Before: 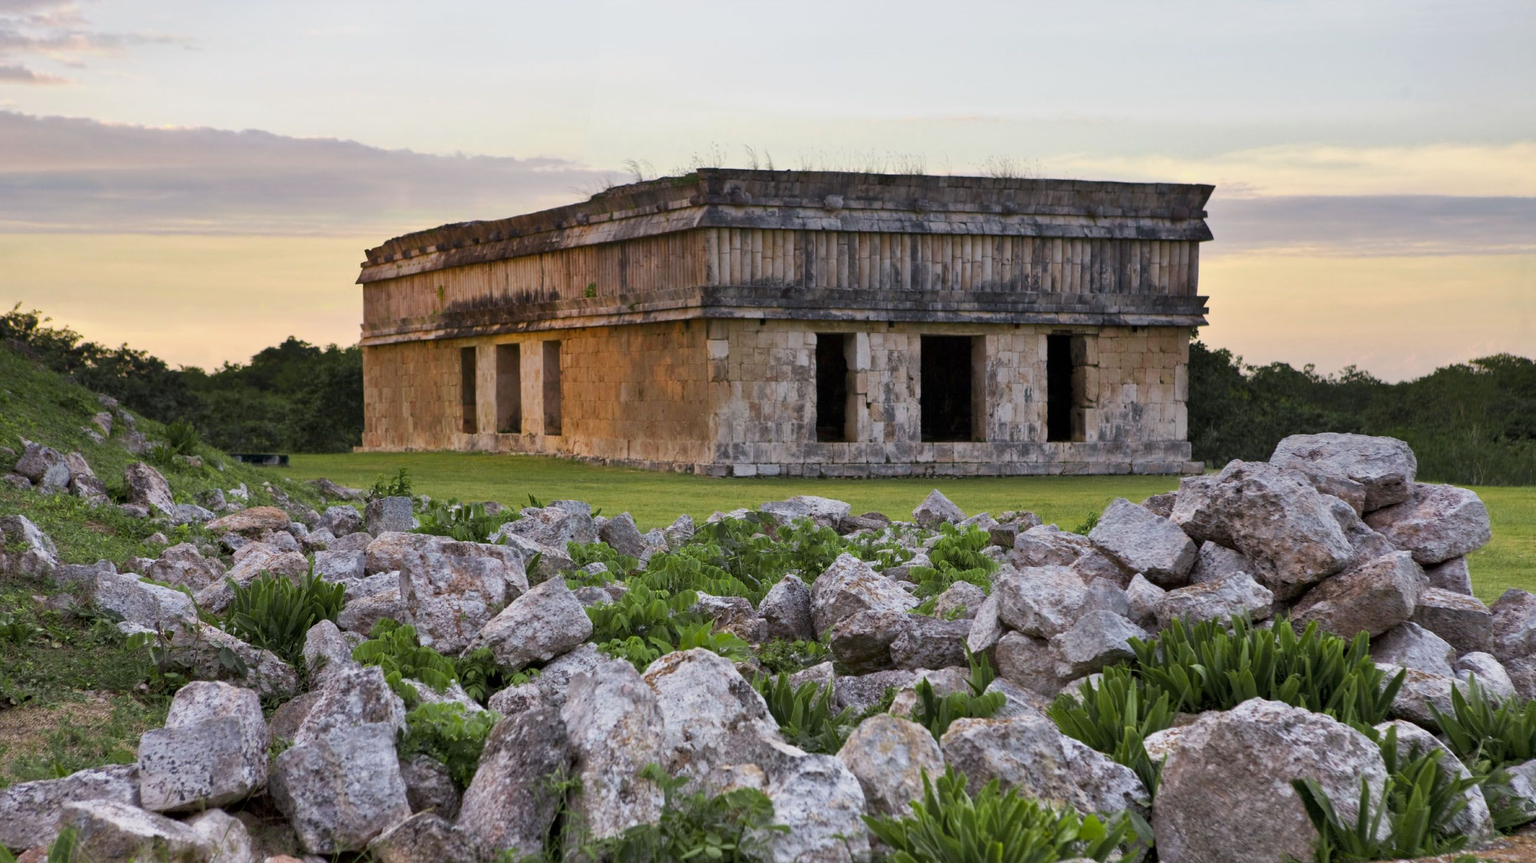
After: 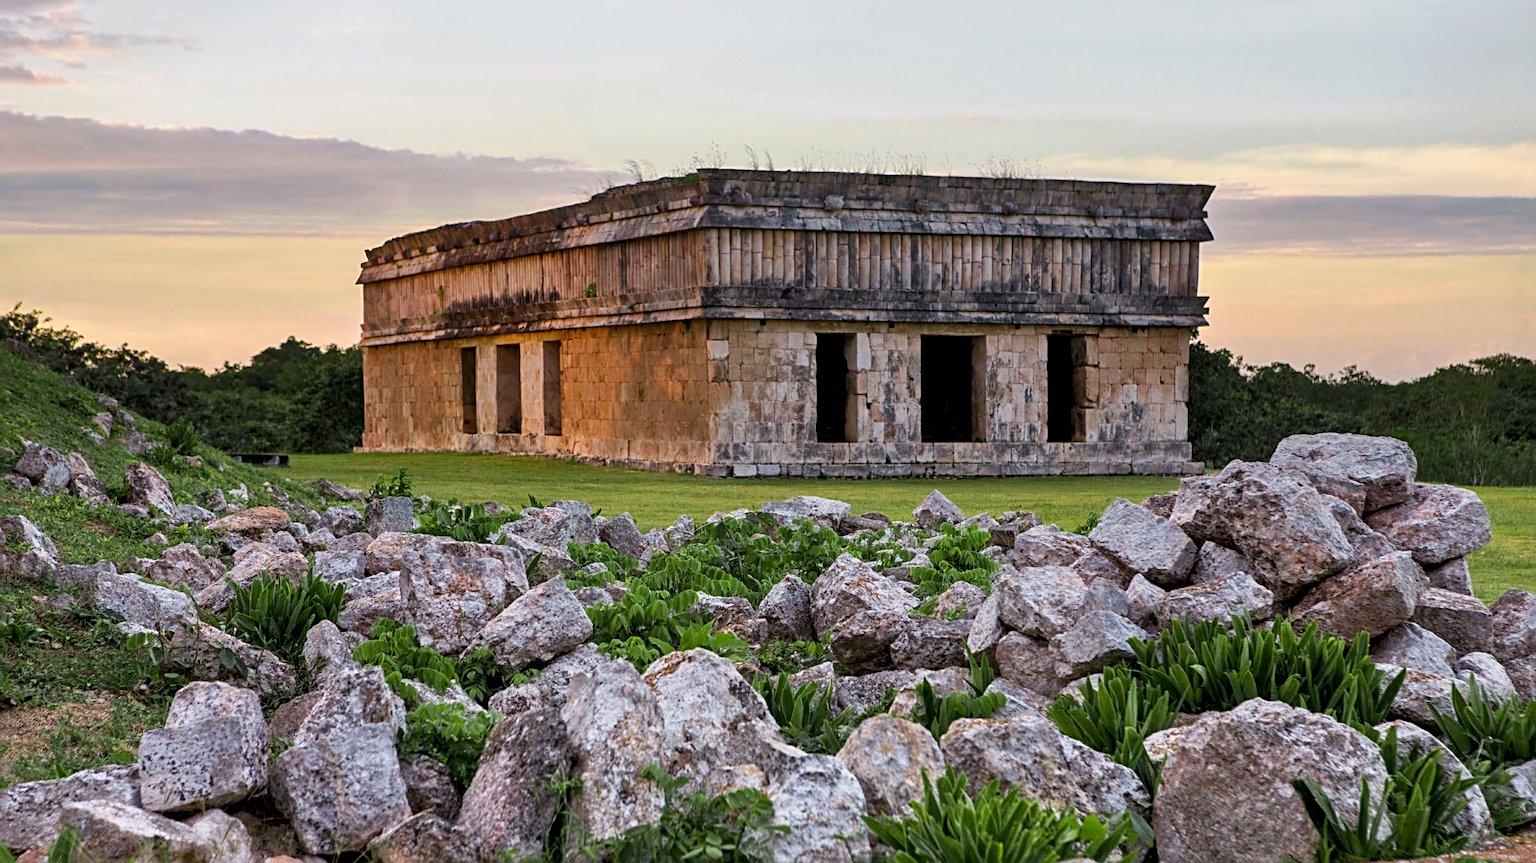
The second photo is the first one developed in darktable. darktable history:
sharpen: radius 3.97
local contrast: on, module defaults
